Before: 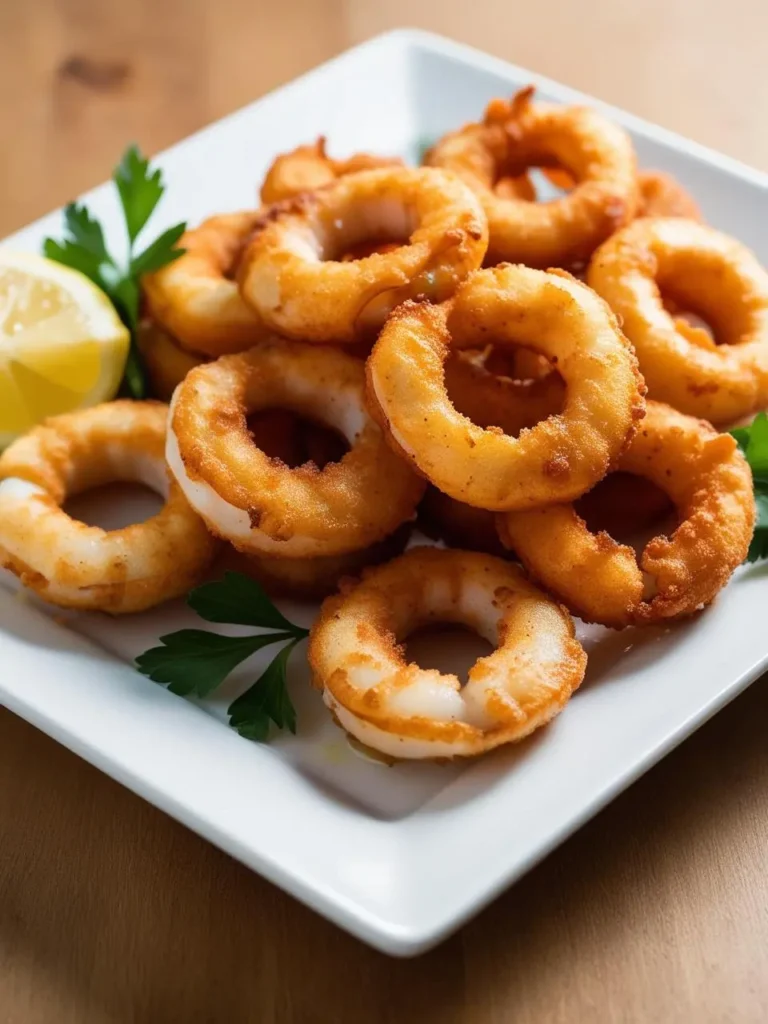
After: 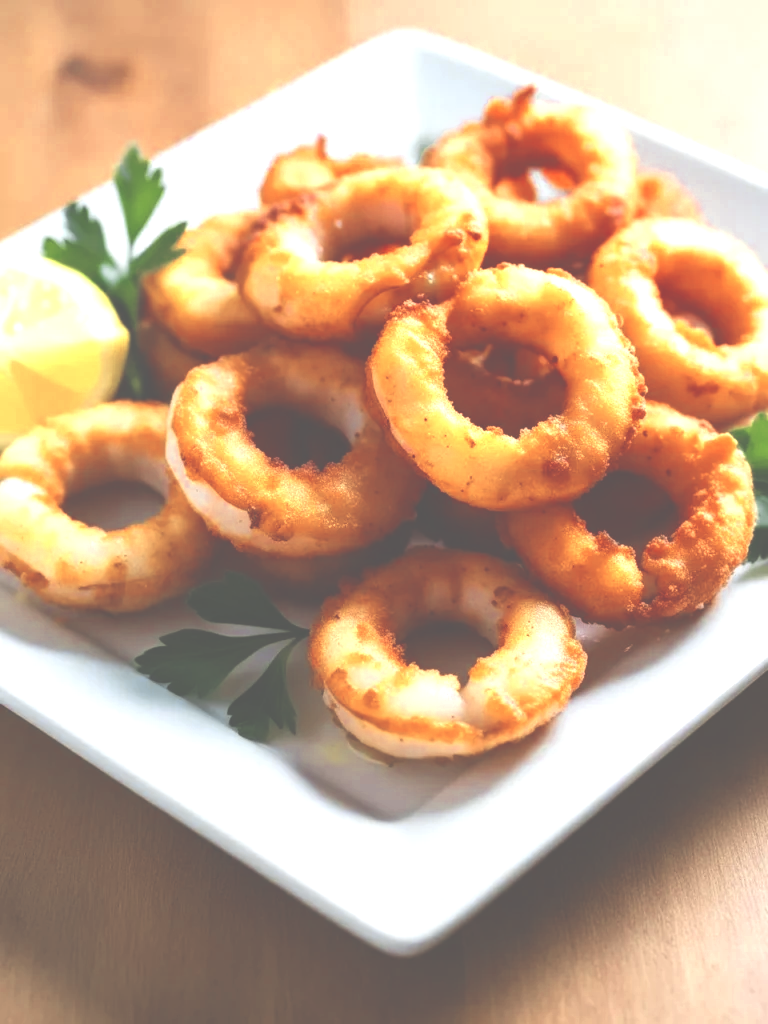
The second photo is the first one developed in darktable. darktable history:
exposure: black level correction -0.071, exposure 0.502 EV, compensate highlight preservation false
color zones: curves: ch0 [(0.004, 0.305) (0.261, 0.623) (0.389, 0.399) (0.708, 0.571) (0.947, 0.34)]; ch1 [(0.025, 0.645) (0.229, 0.584) (0.326, 0.551) (0.484, 0.262) (0.757, 0.643)]
